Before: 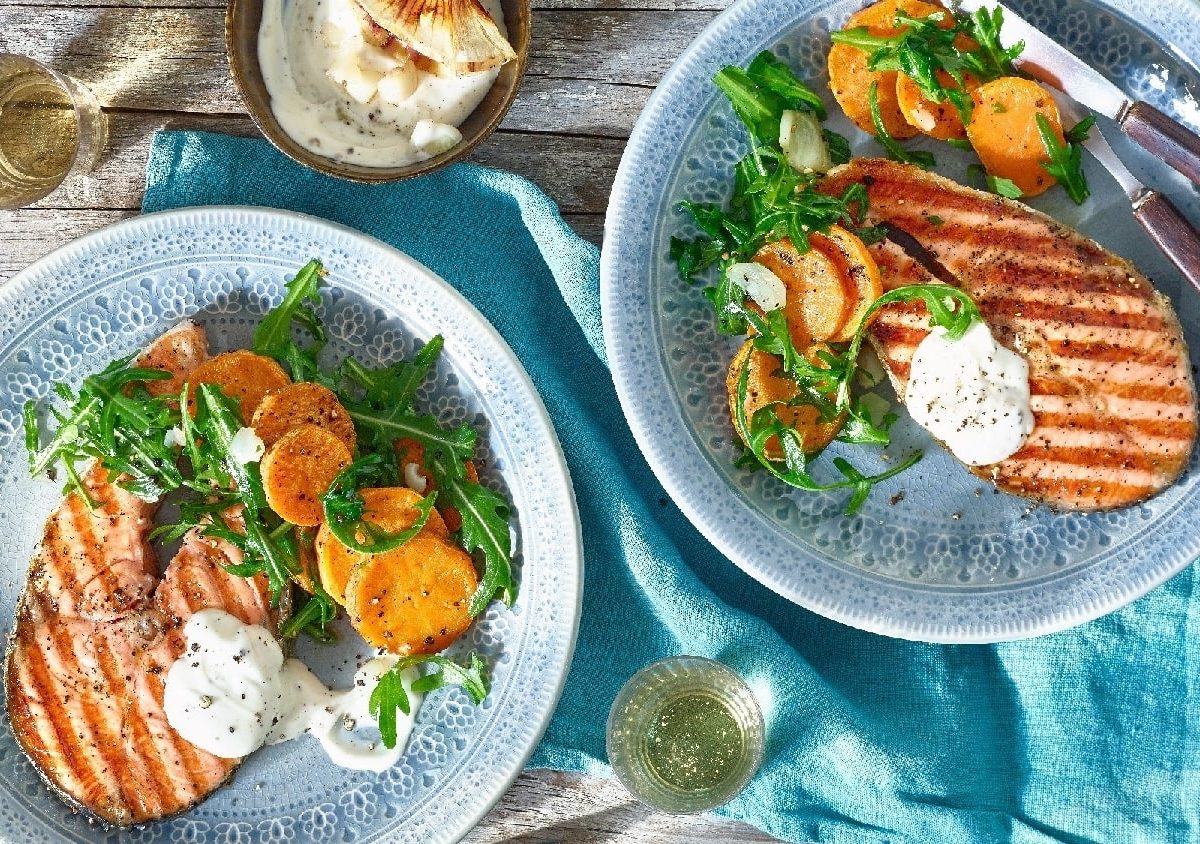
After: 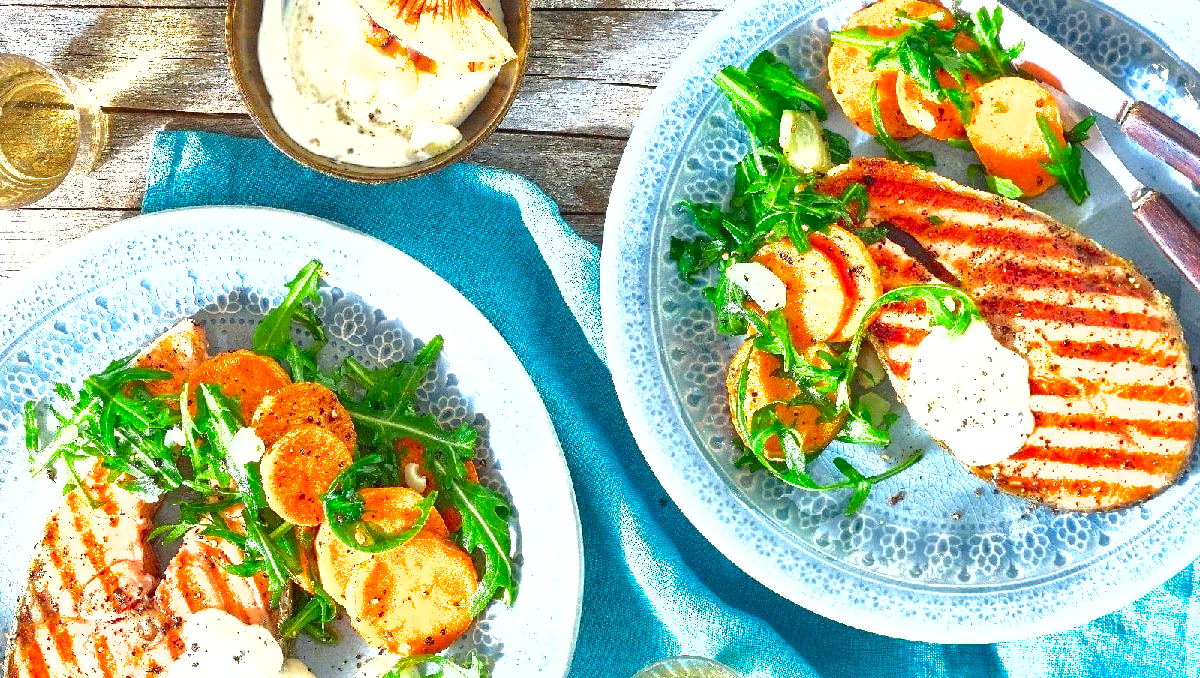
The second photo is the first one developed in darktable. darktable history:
contrast brightness saturation: contrast 0.127, brightness -0.054, saturation 0.163
exposure: black level correction 0, exposure 1.364 EV, compensate exposure bias true, compensate highlight preservation false
shadows and highlights: on, module defaults
crop: bottom 19.555%
